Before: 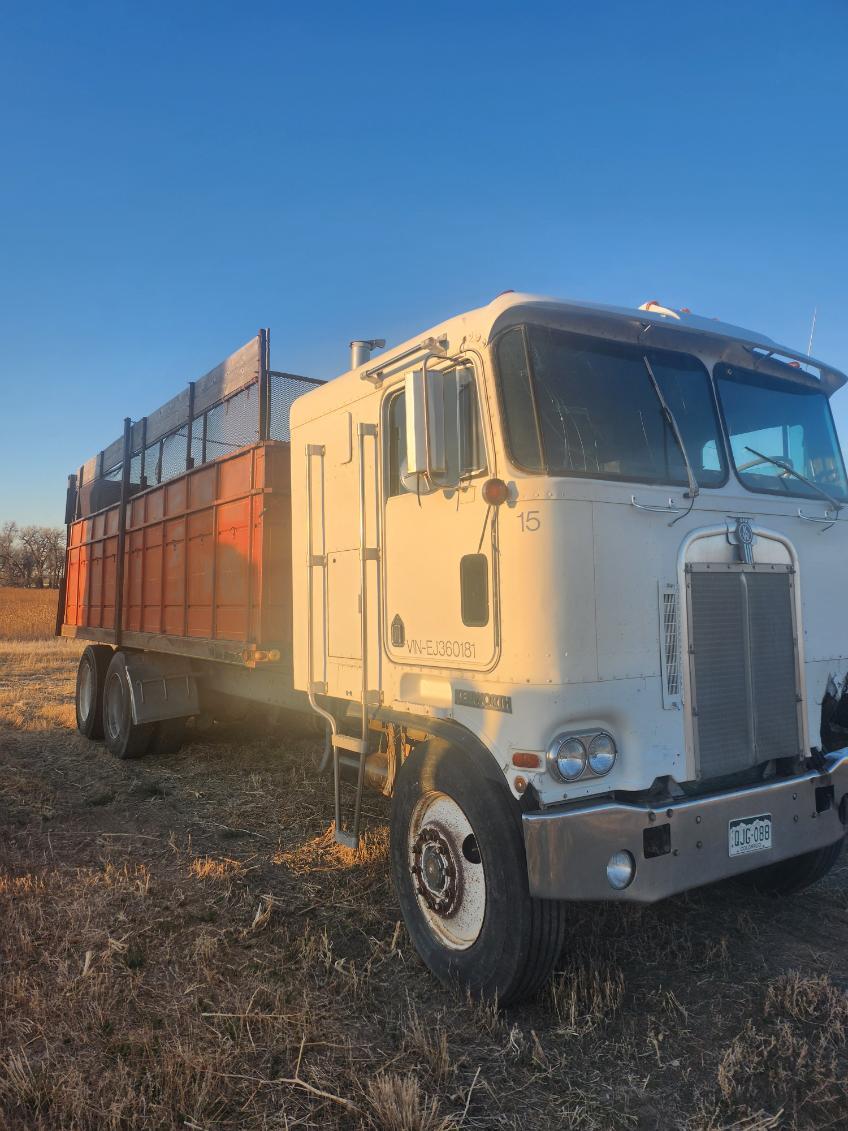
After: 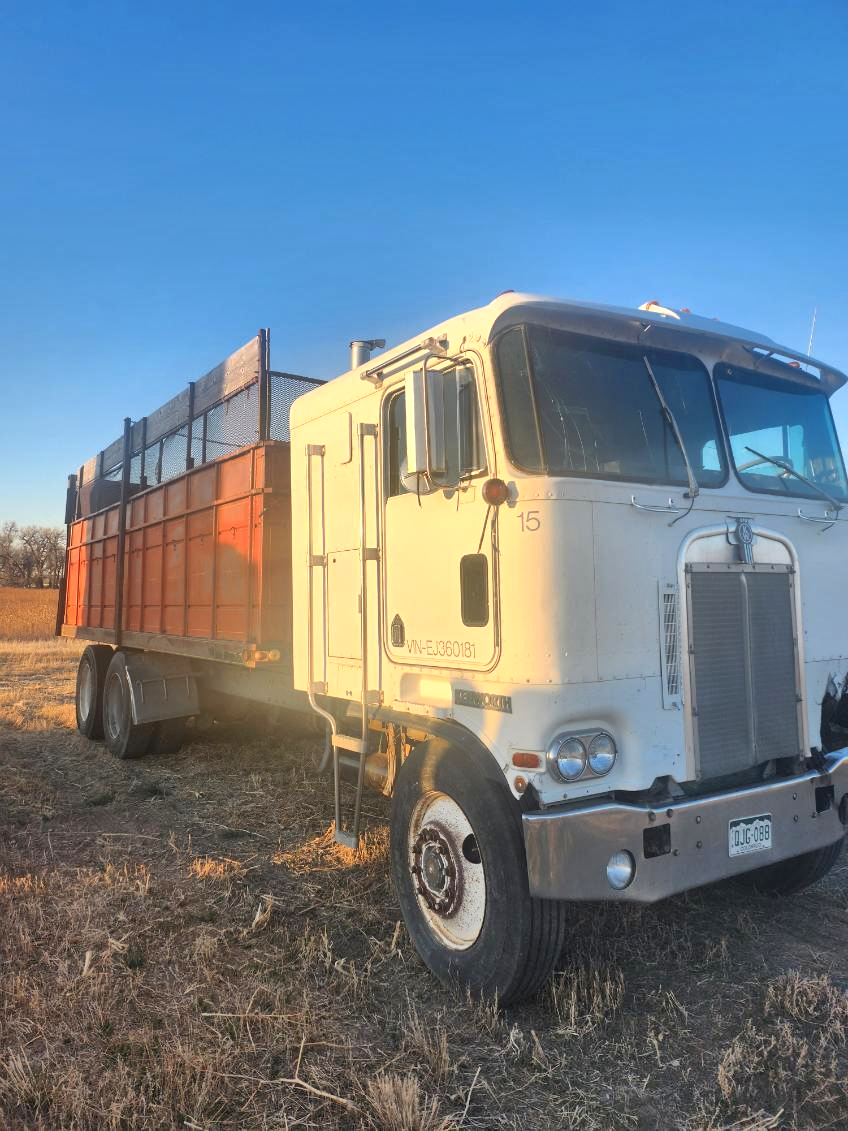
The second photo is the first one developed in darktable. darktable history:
exposure: black level correction 0, exposure 0.5 EV, compensate highlight preservation false
shadows and highlights: highlights color adjustment 0%, low approximation 0.01, soften with gaussian
